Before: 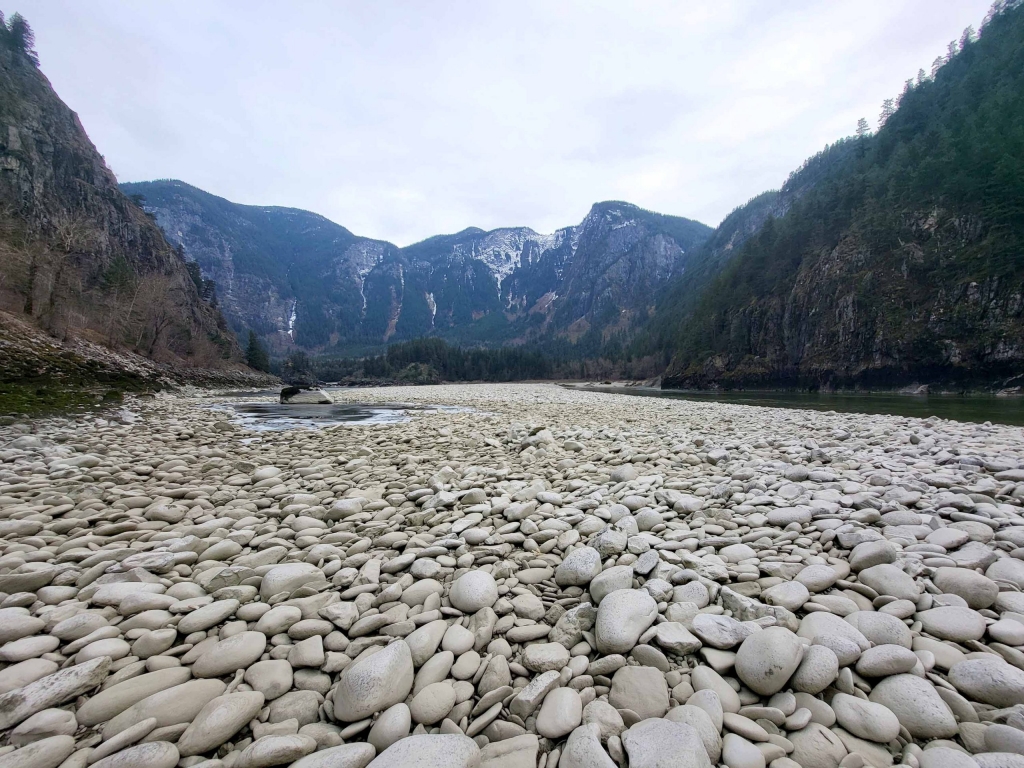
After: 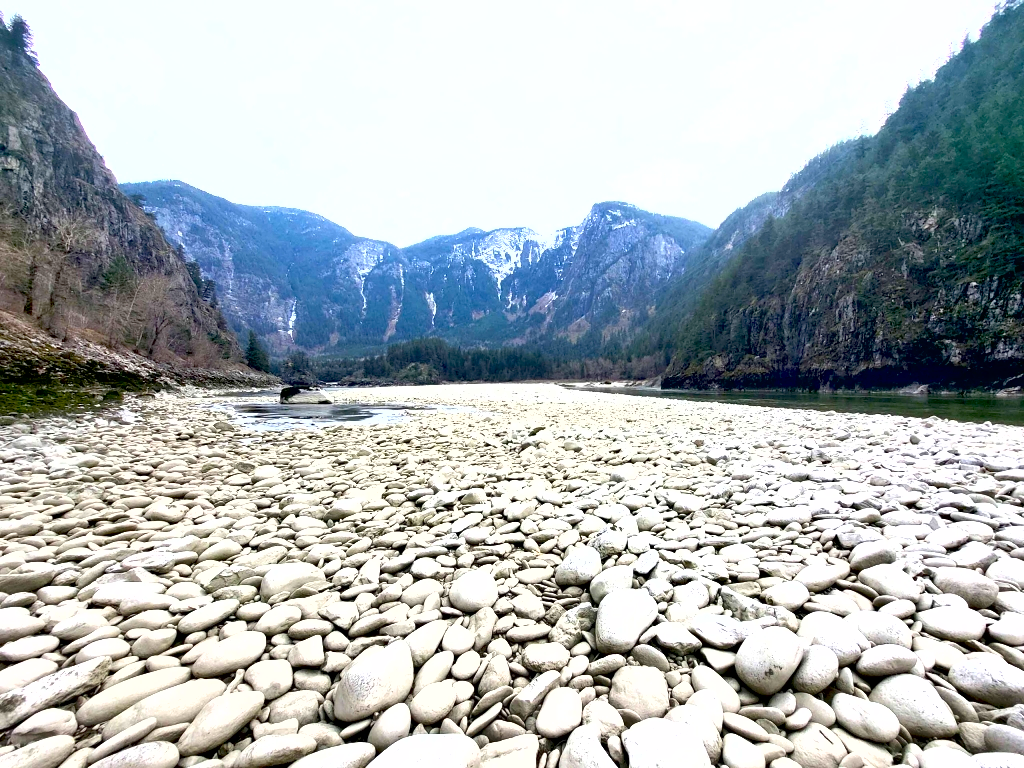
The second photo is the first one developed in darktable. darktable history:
exposure: black level correction 0.009, exposure 1.426 EV, compensate highlight preservation false
shadows and highlights: low approximation 0.01, soften with gaussian
